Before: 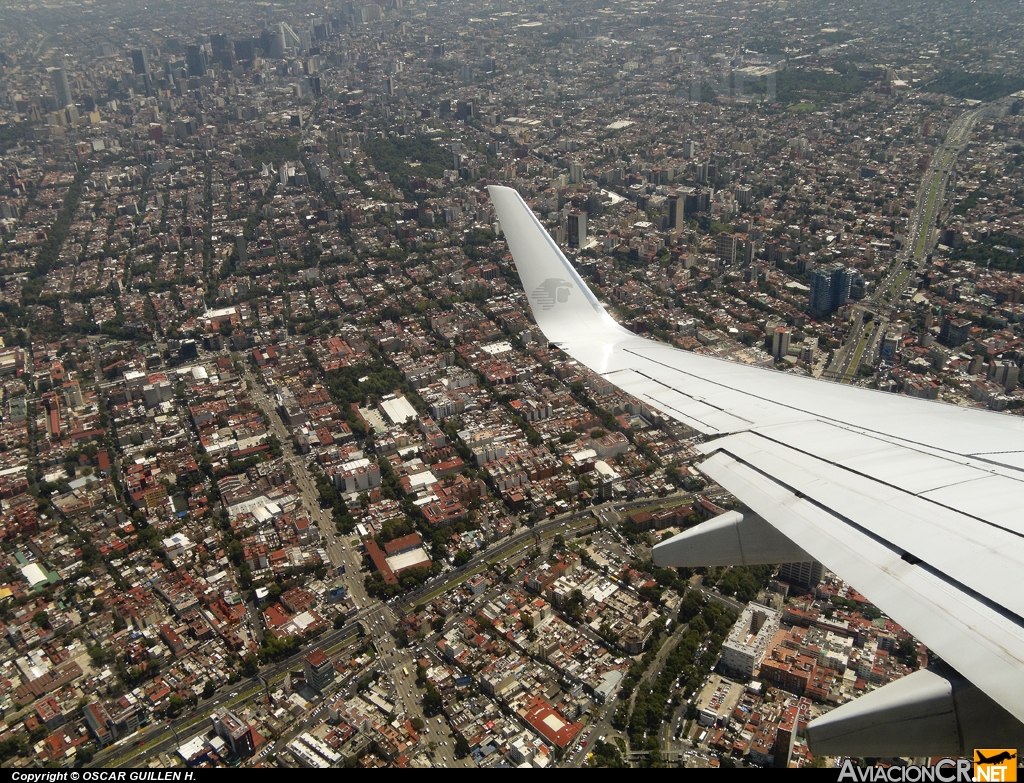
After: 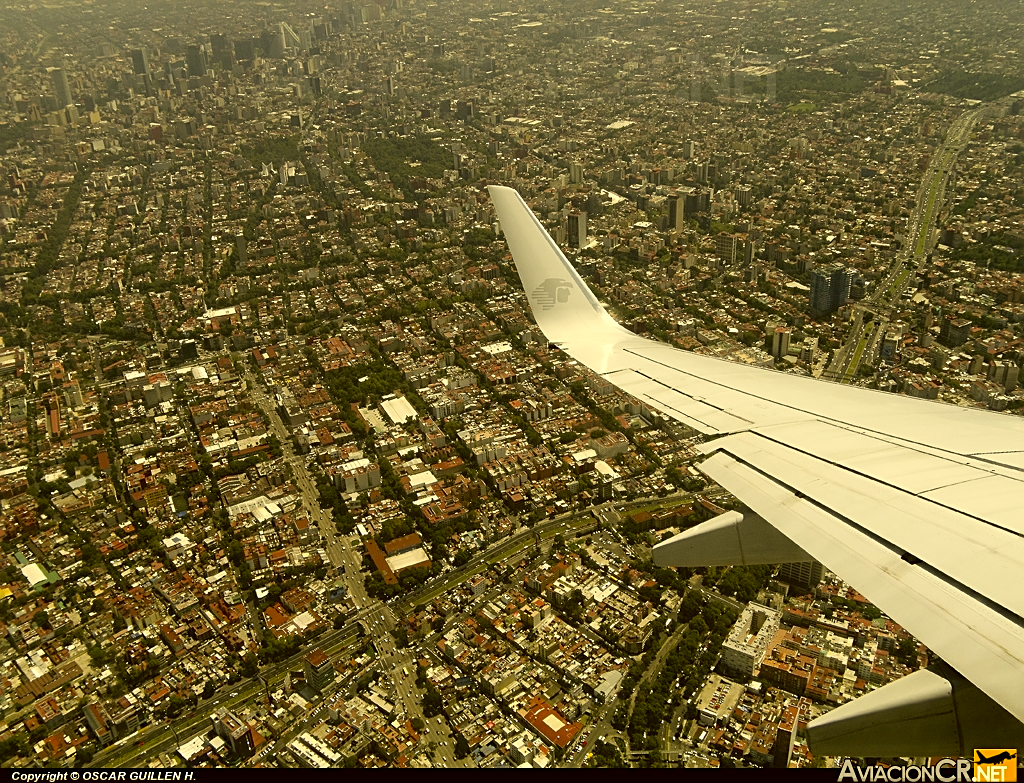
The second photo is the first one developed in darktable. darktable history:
color correction: highlights a* 0.143, highlights b* 29.35, shadows a* -0.247, shadows b* 21.58
sharpen: on, module defaults
